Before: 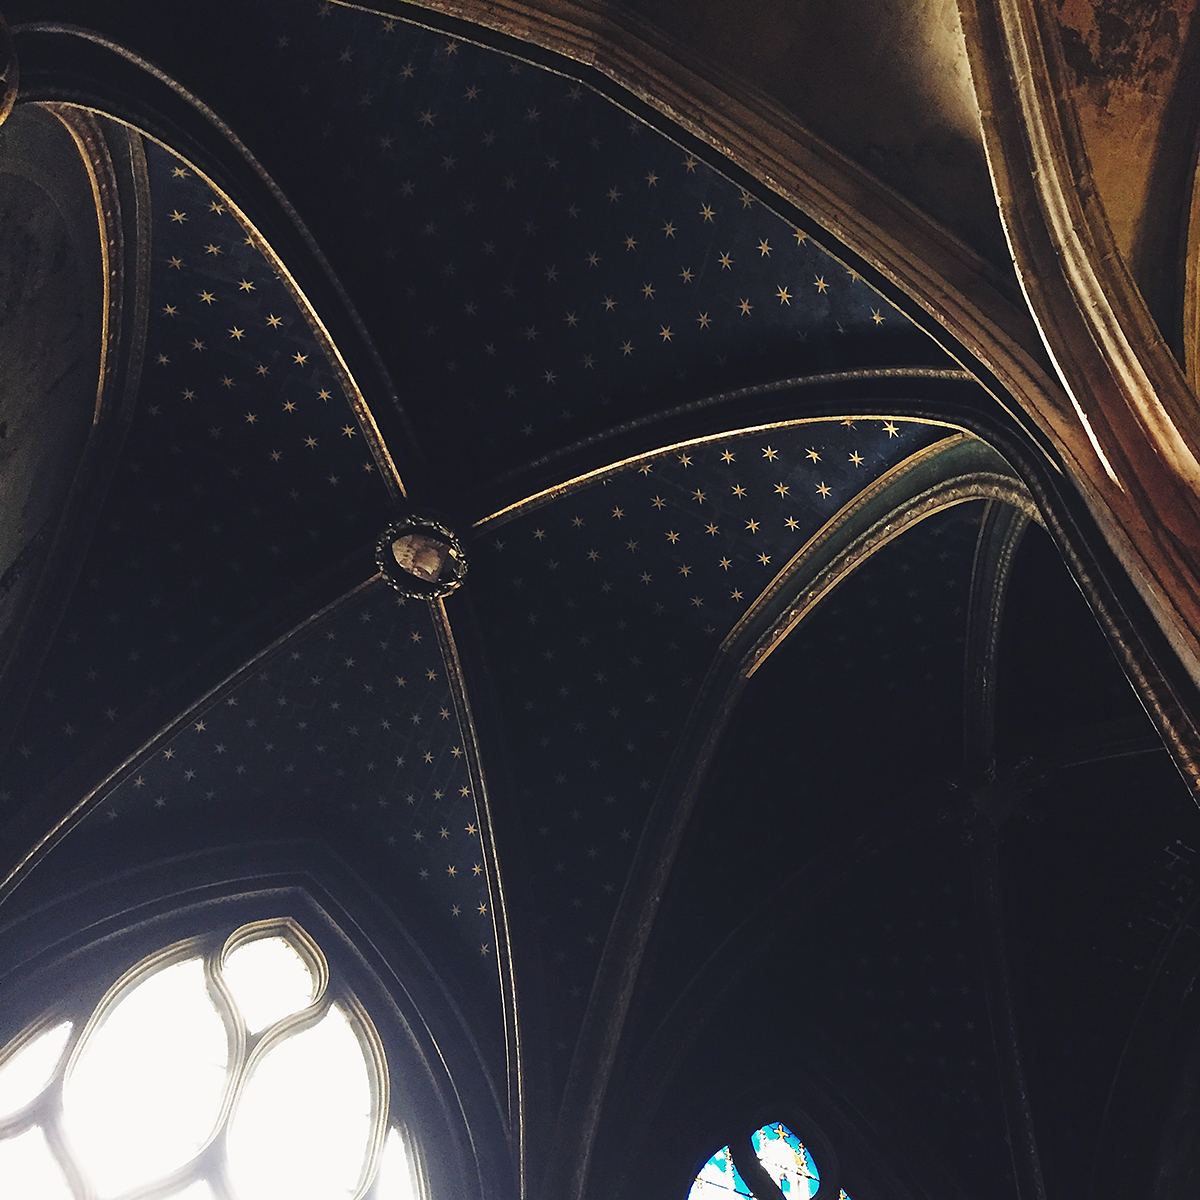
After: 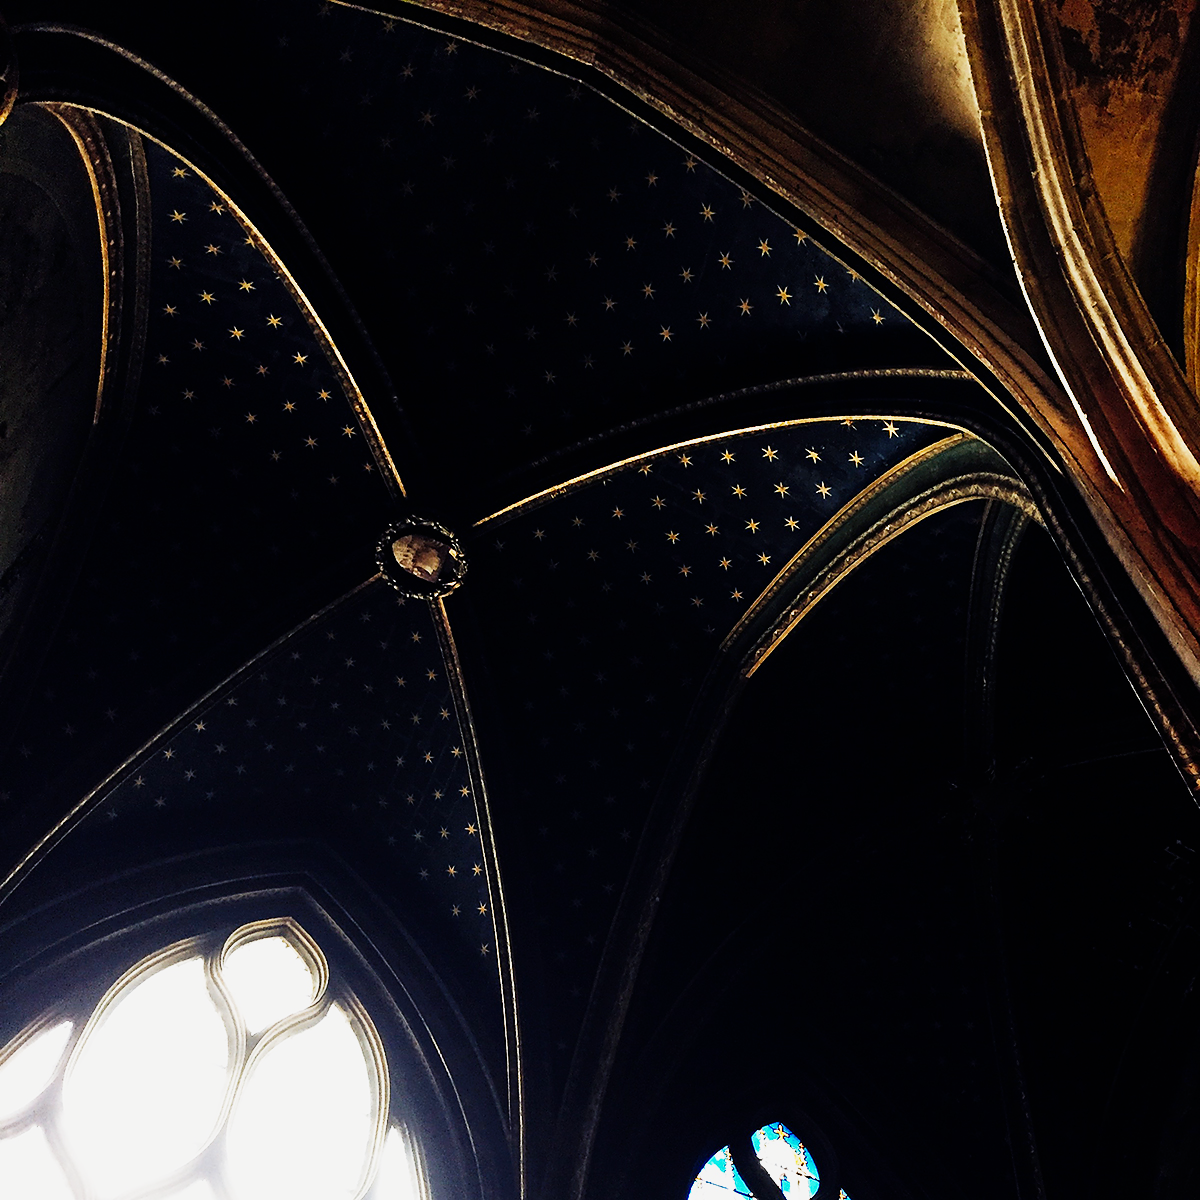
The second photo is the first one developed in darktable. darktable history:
sigmoid: contrast 1.93, skew 0.29, preserve hue 0%
exposure: black level correction 0.009, compensate highlight preservation false
